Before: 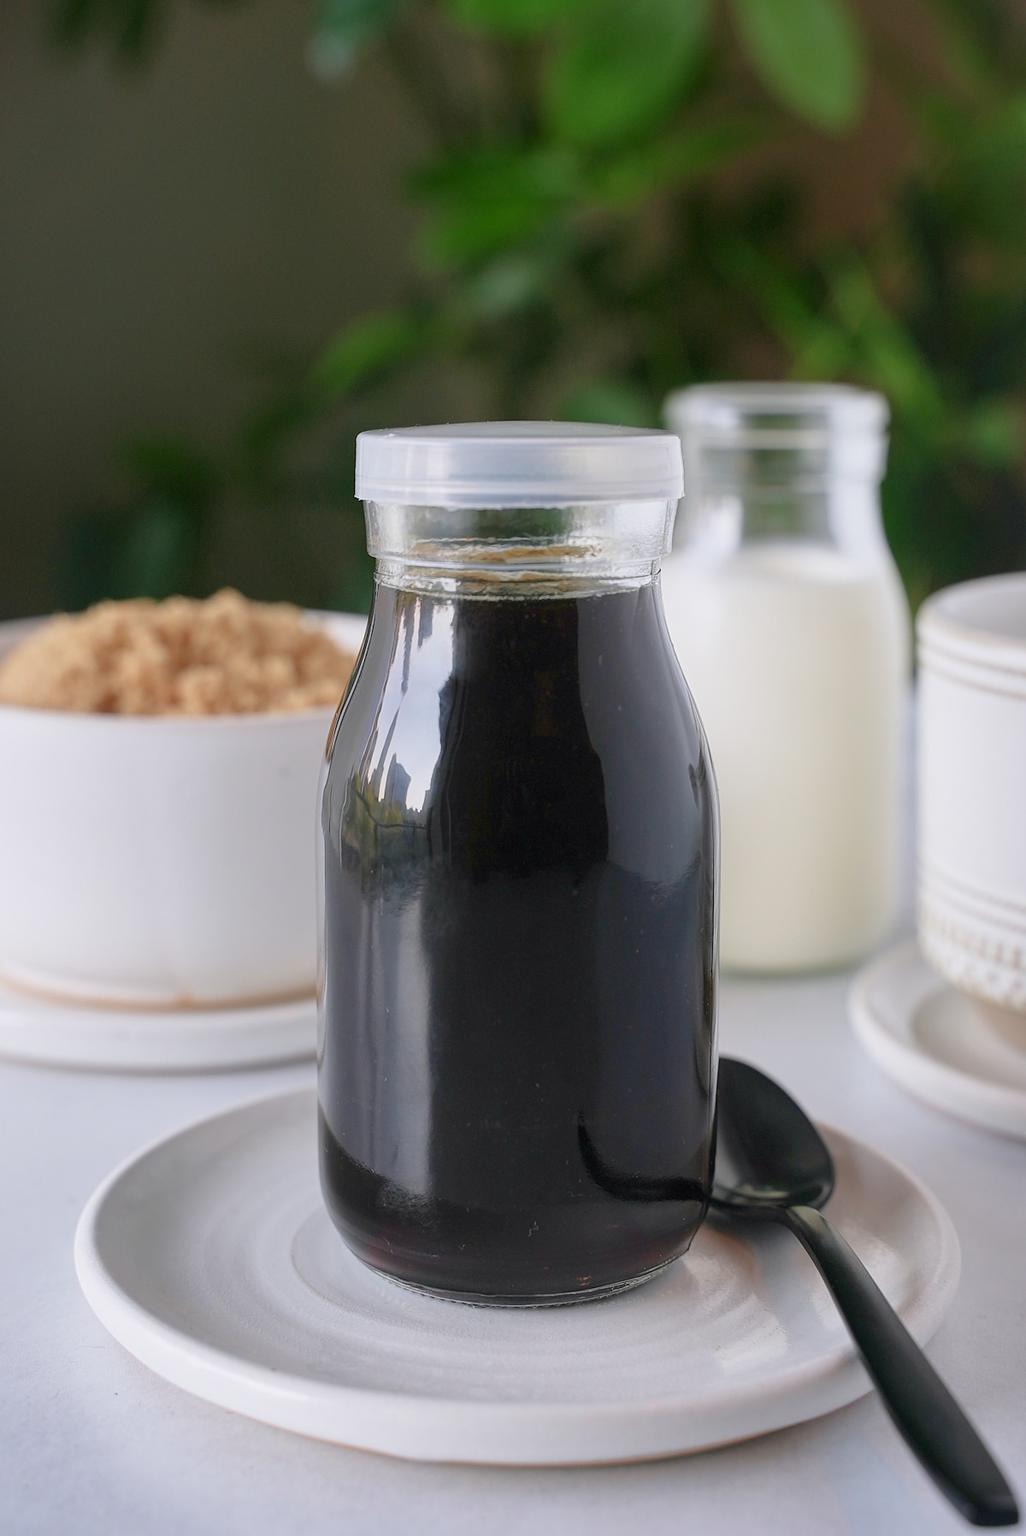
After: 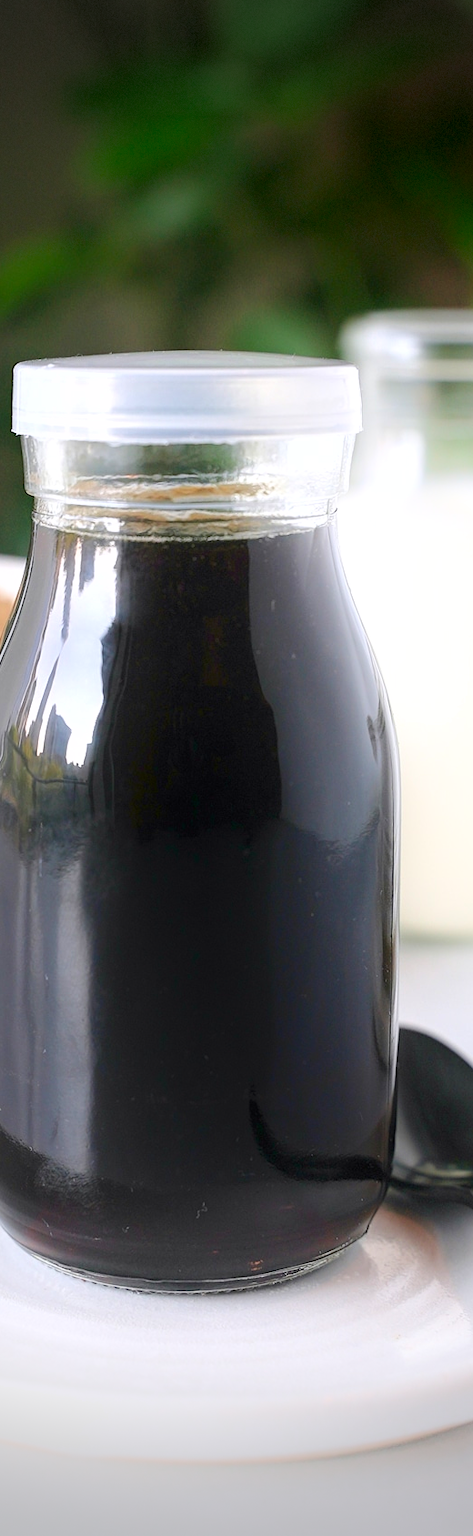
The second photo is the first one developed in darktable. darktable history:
vignetting: fall-off start 99.58%, width/height ratio 1.306, dithering 8-bit output
color correction: highlights b* -0.027, saturation 1.08
crop: left 33.57%, top 5.985%, right 22.96%
exposure: exposure 0.61 EV, compensate highlight preservation false
shadows and highlights: shadows -89.47, highlights 91.07, soften with gaussian
